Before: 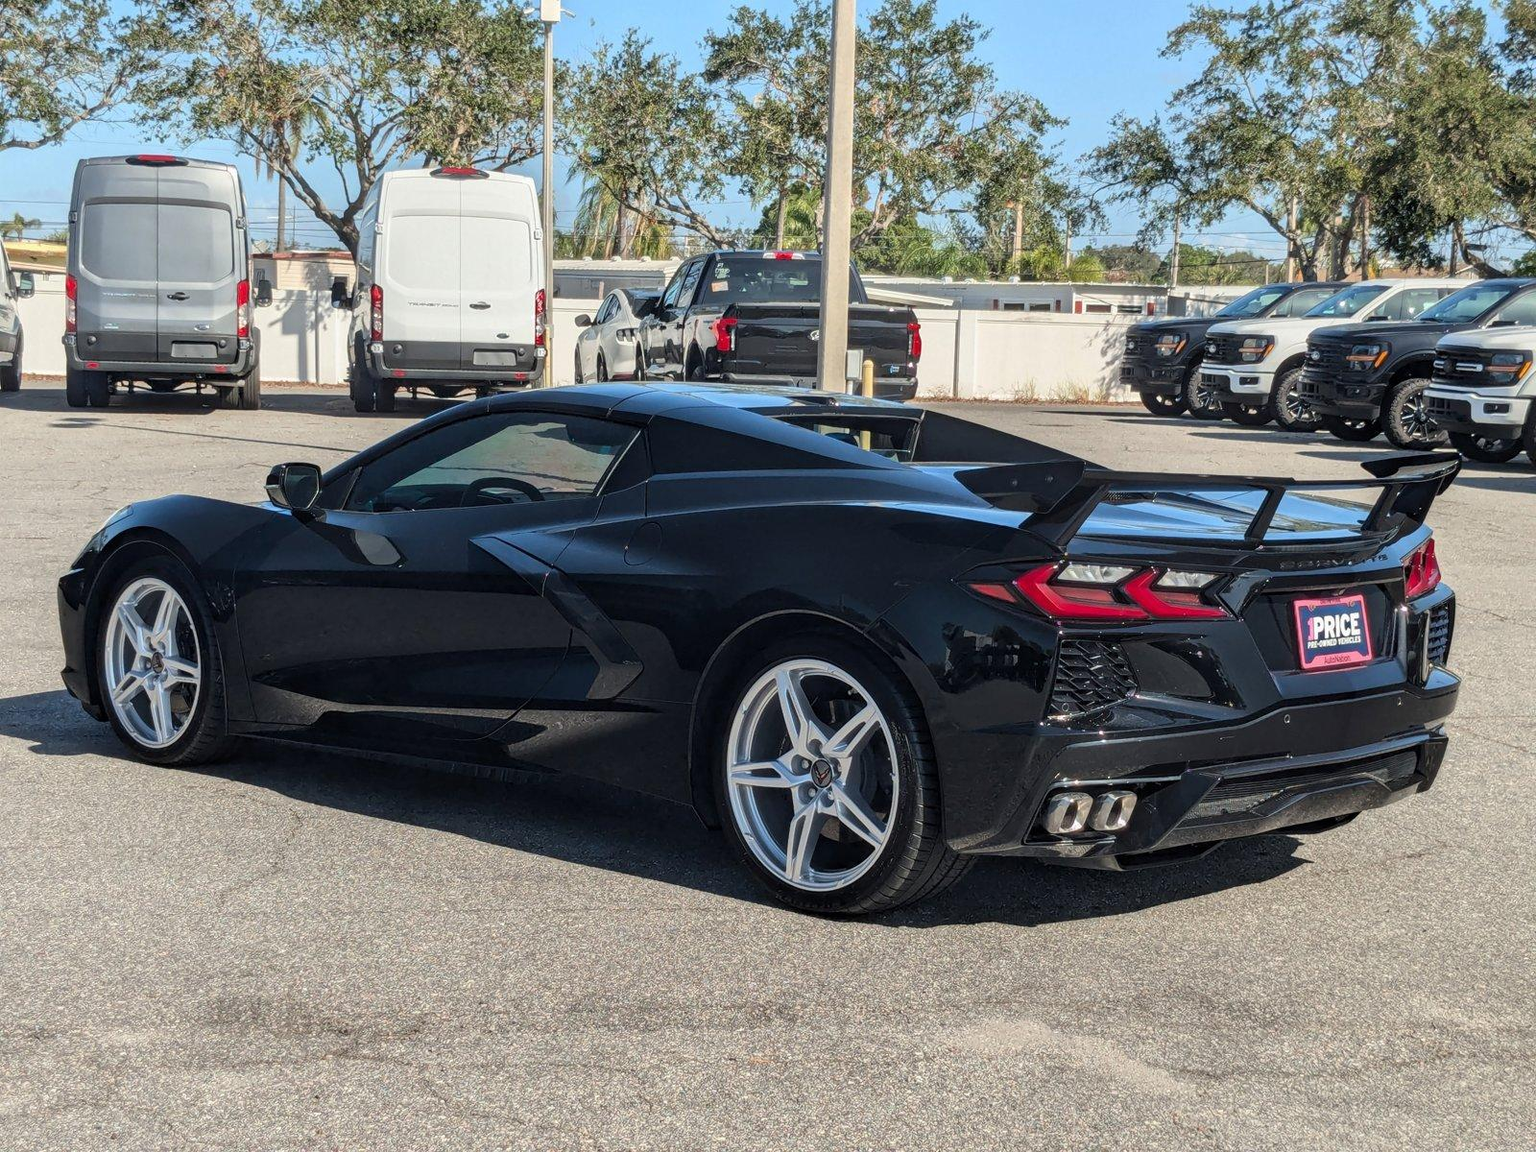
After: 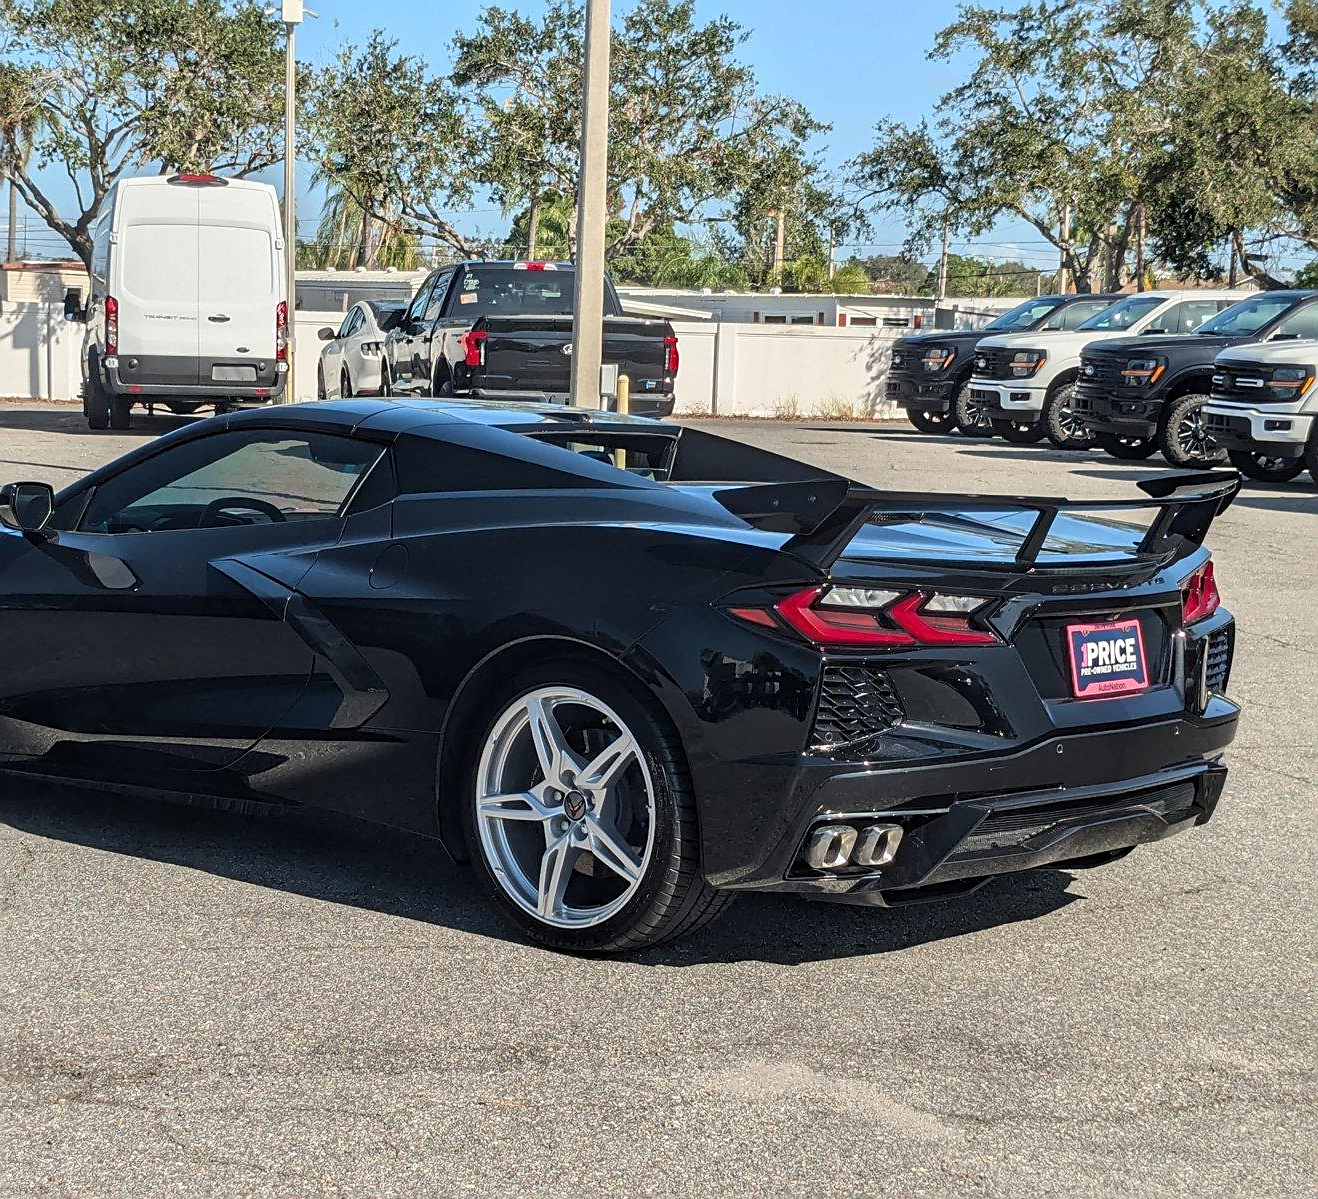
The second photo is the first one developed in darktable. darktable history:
sharpen: on, module defaults
tone equalizer: on, module defaults
crop: left 17.57%, bottom 0.043%
